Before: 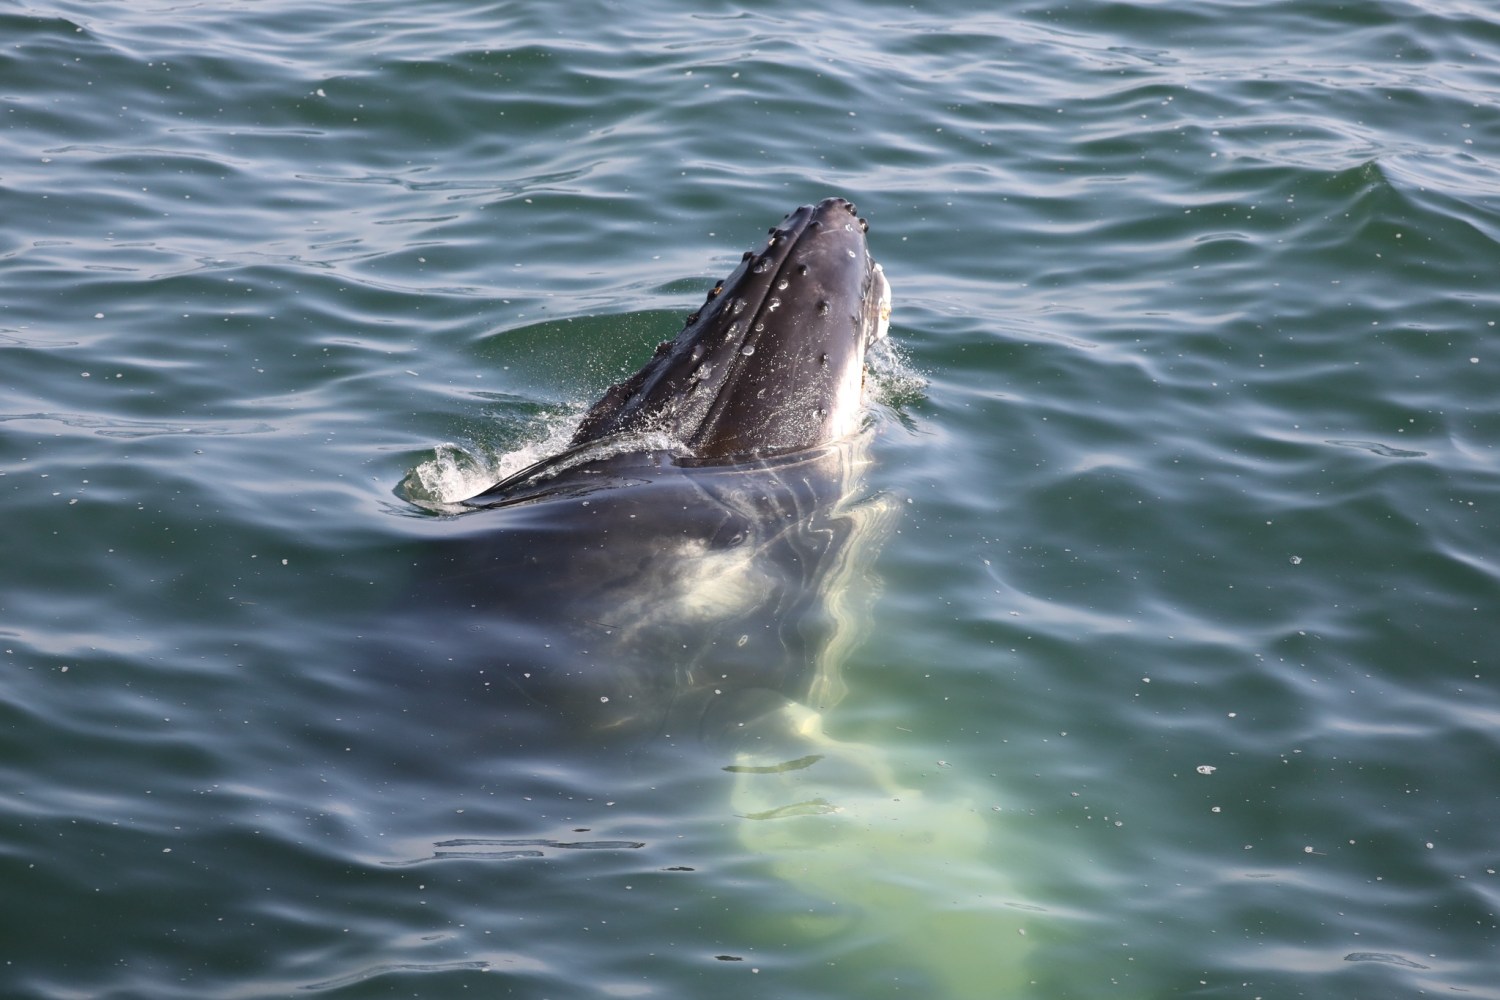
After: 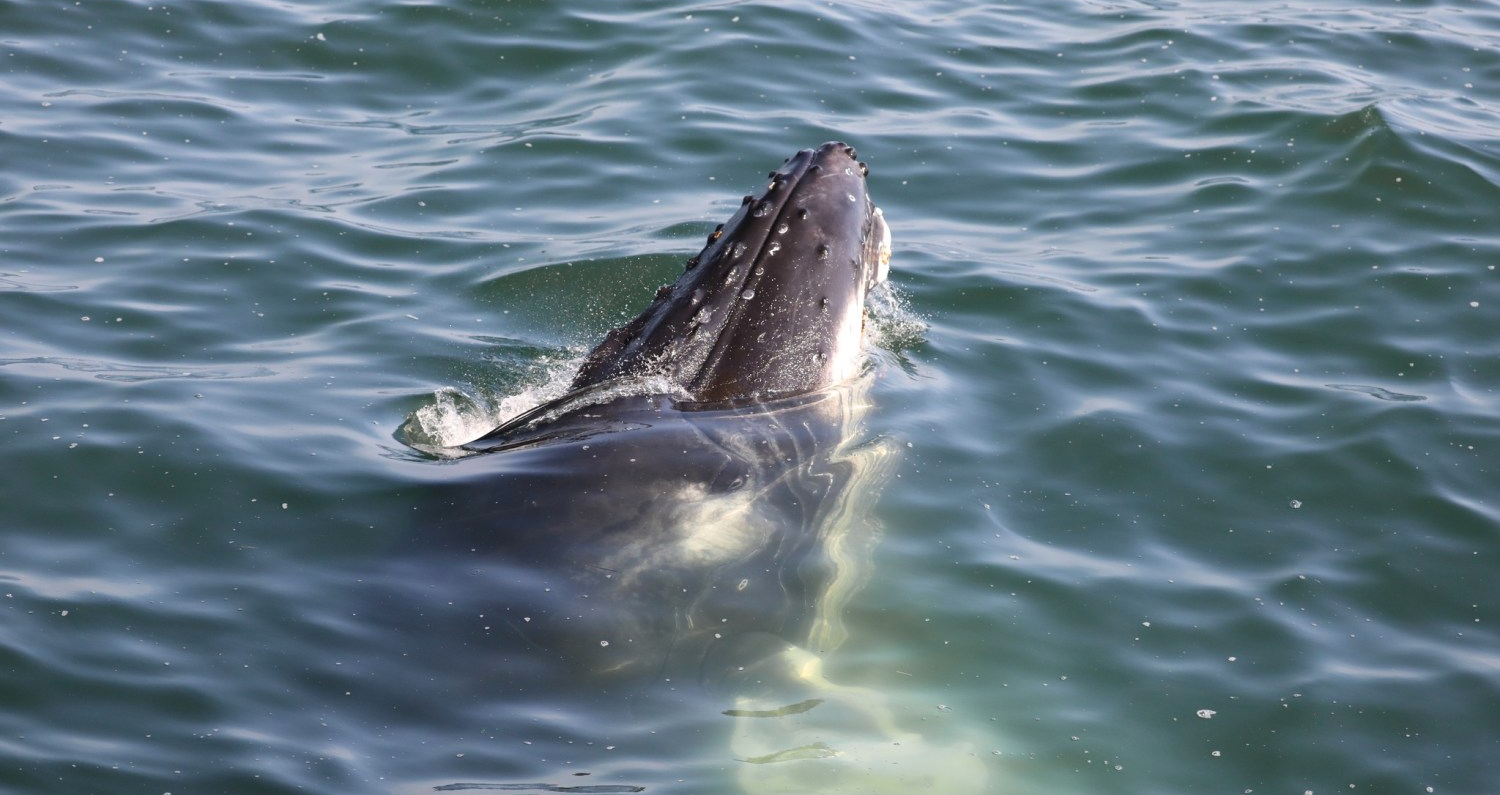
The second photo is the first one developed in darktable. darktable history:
color zones: curves: ch1 [(0.309, 0.524) (0.41, 0.329) (0.508, 0.509)]; ch2 [(0.25, 0.457) (0.75, 0.5)]
crop and rotate: top 5.669%, bottom 14.766%
